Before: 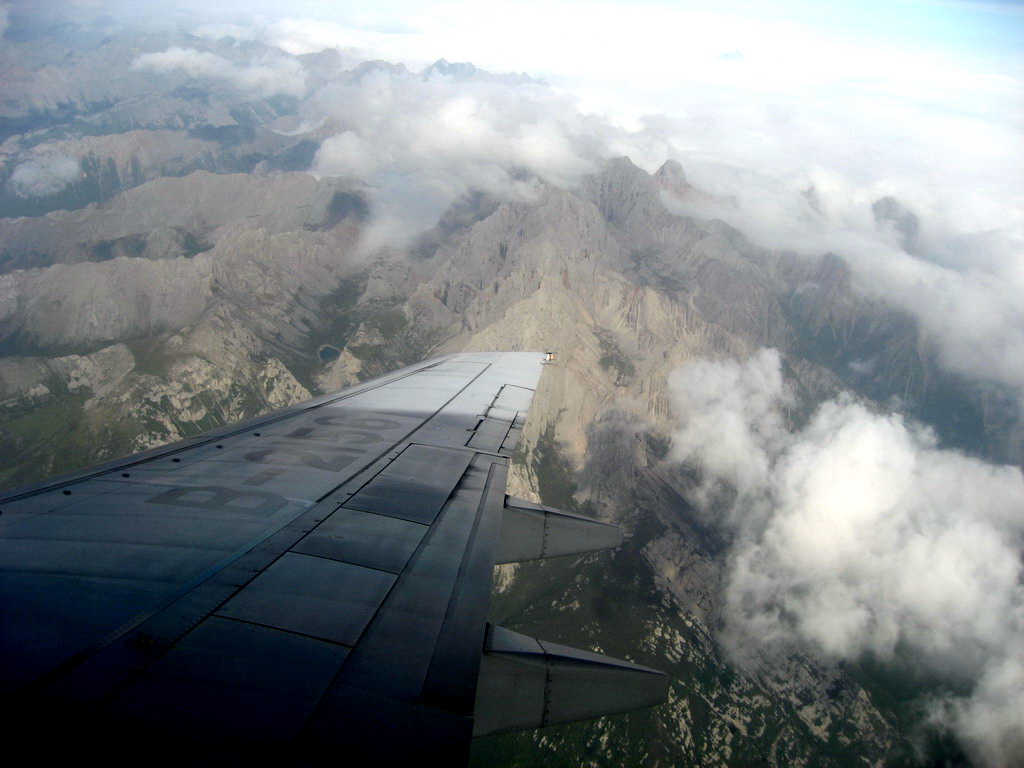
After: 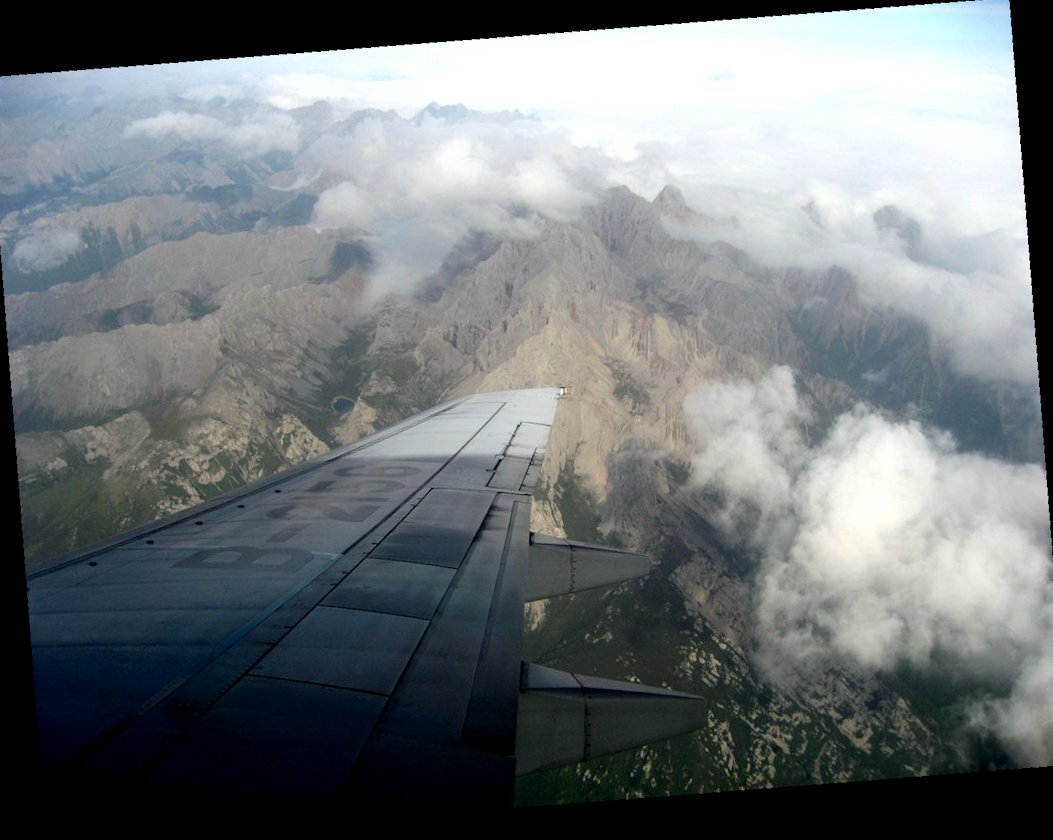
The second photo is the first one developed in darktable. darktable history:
crop and rotate: angle -2.38°
rotate and perspective: rotation -6.83°, automatic cropping off
